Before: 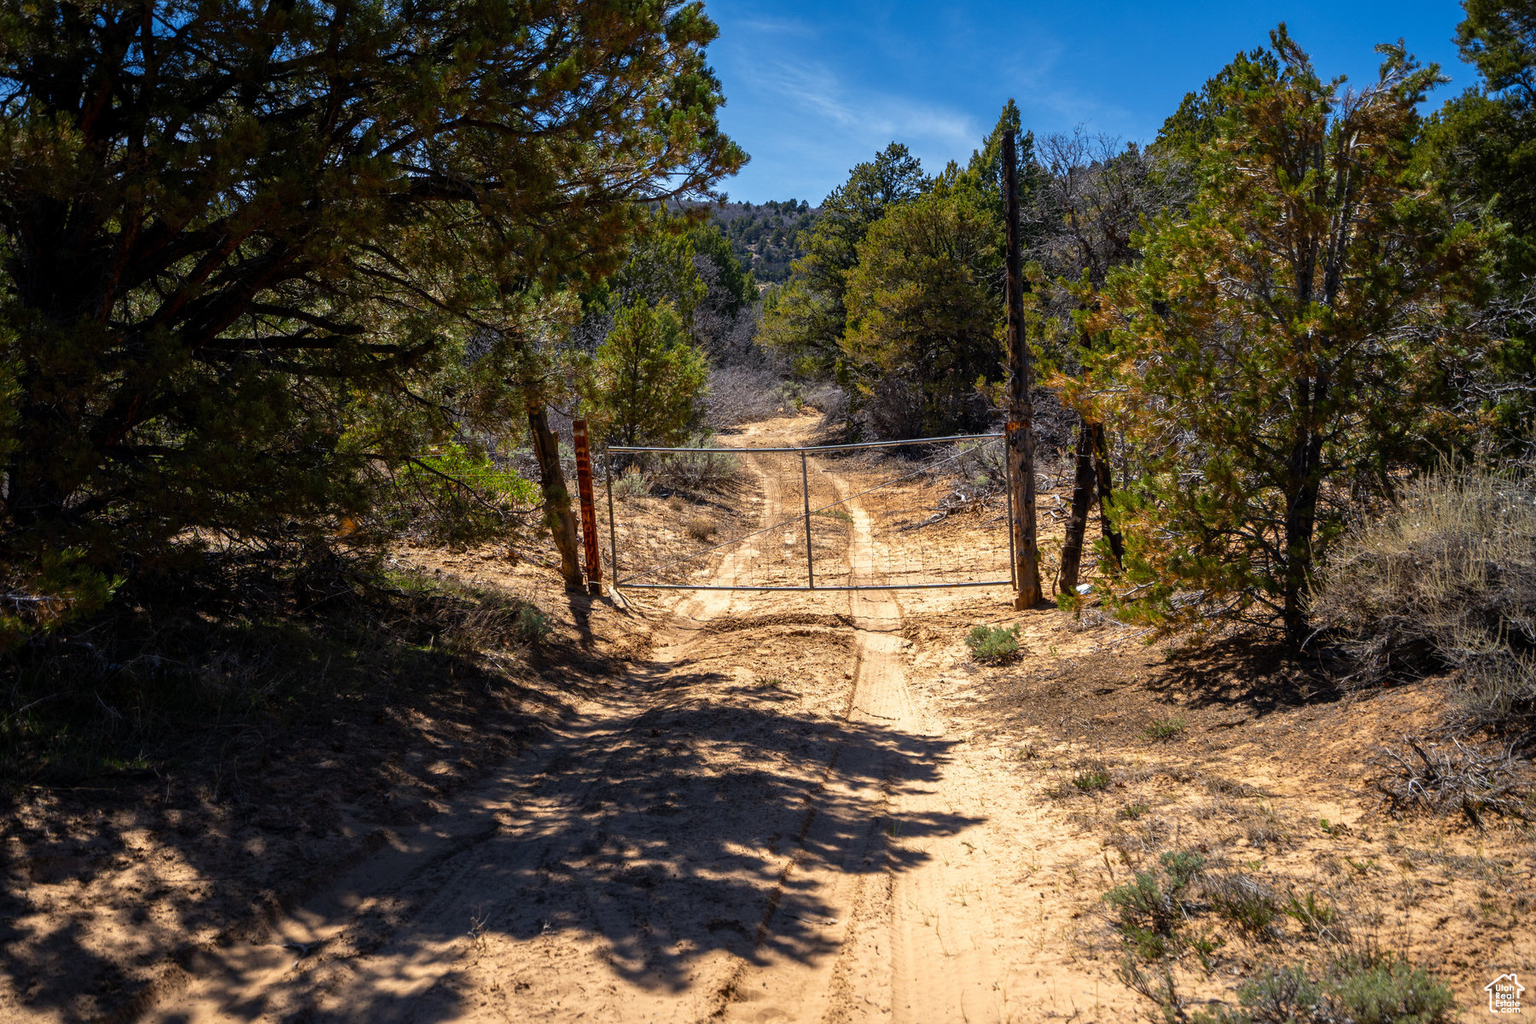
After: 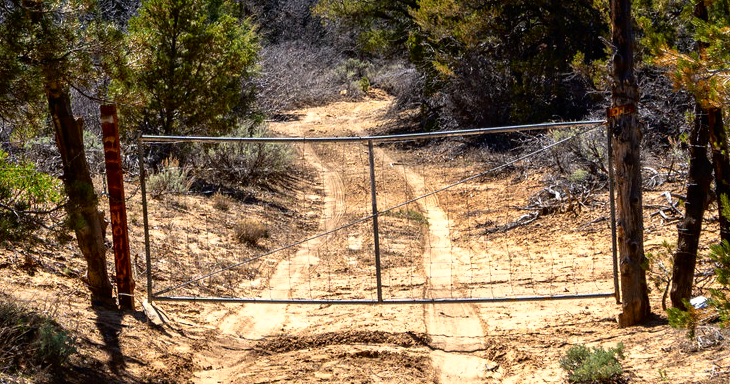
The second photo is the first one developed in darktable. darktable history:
tone curve: curves: ch0 [(0, 0) (0.003, 0.001) (0.011, 0.005) (0.025, 0.01) (0.044, 0.019) (0.069, 0.029) (0.1, 0.042) (0.136, 0.078) (0.177, 0.129) (0.224, 0.182) (0.277, 0.246) (0.335, 0.318) (0.399, 0.396) (0.468, 0.481) (0.543, 0.573) (0.623, 0.672) (0.709, 0.777) (0.801, 0.881) (0.898, 0.975) (1, 1)], color space Lab, independent channels, preserve colors none
crop: left 31.73%, top 32.4%, right 27.676%, bottom 35.567%
